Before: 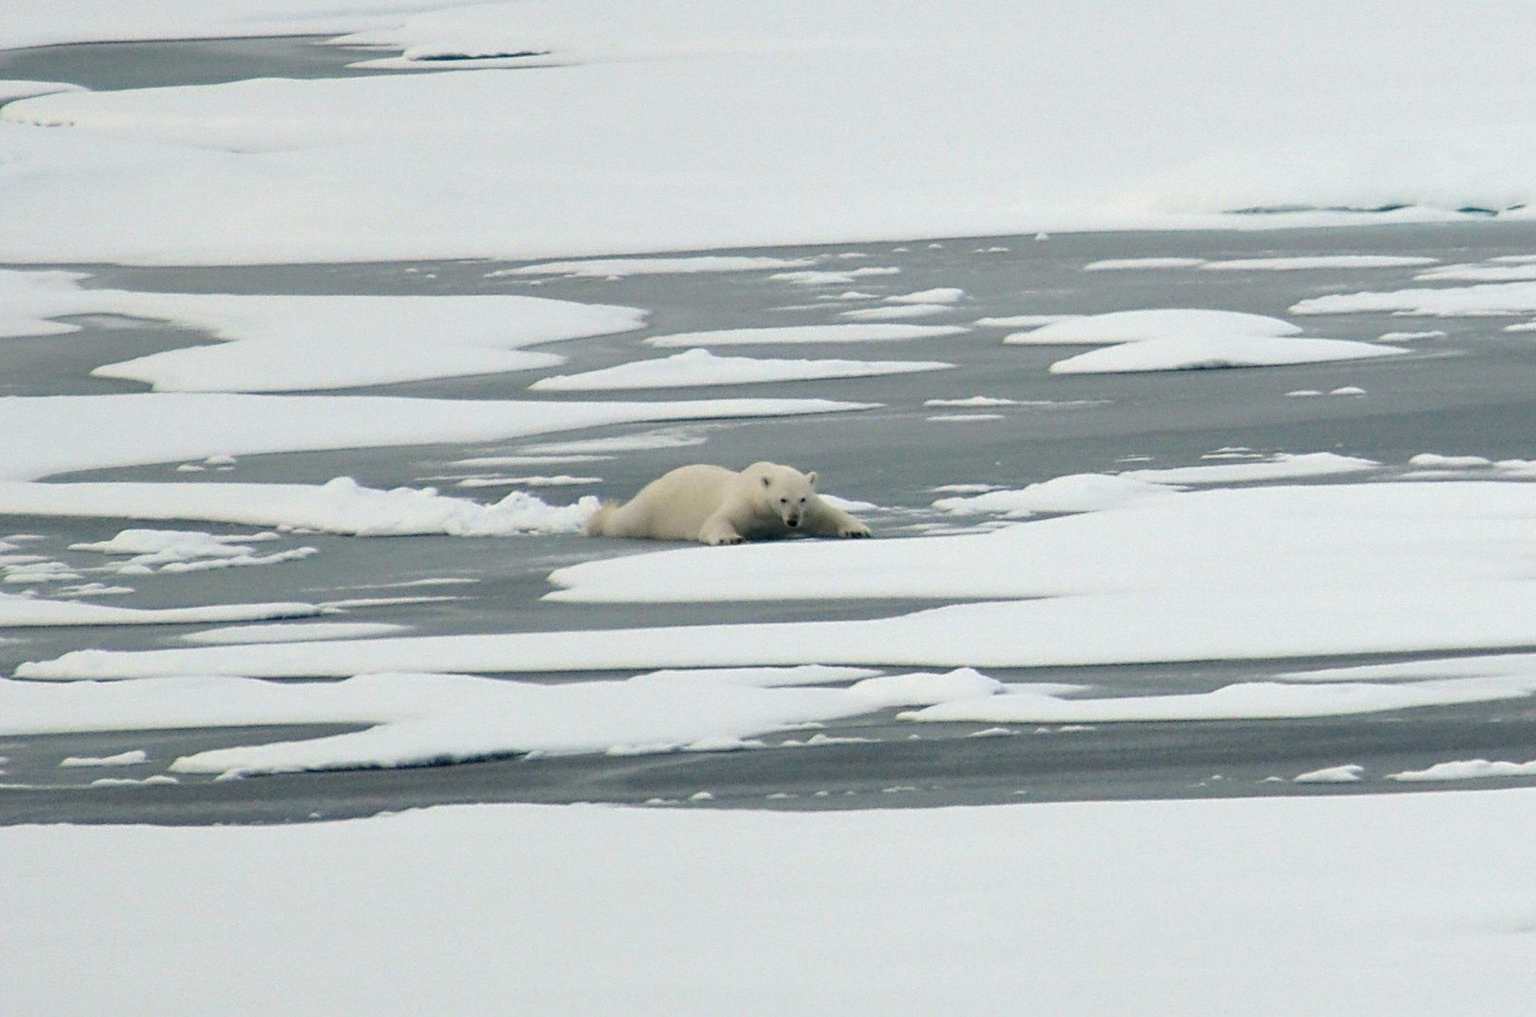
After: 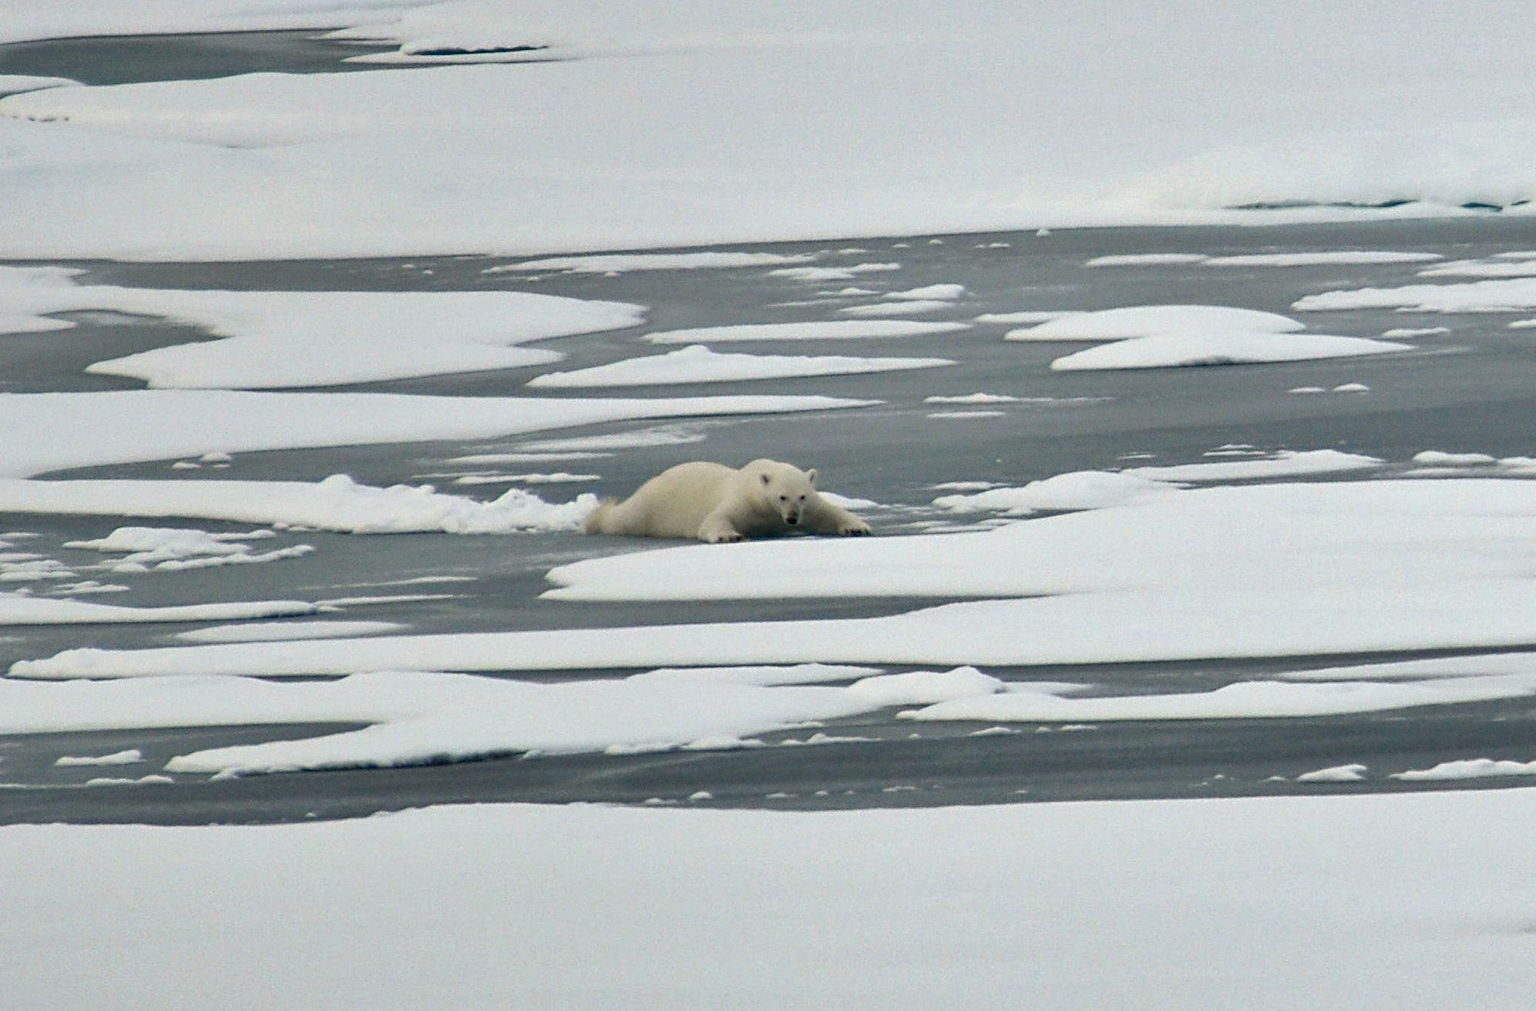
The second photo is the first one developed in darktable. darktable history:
crop: left 0.42%, top 0.639%, right 0.236%, bottom 0.497%
shadows and highlights: low approximation 0.01, soften with gaussian
